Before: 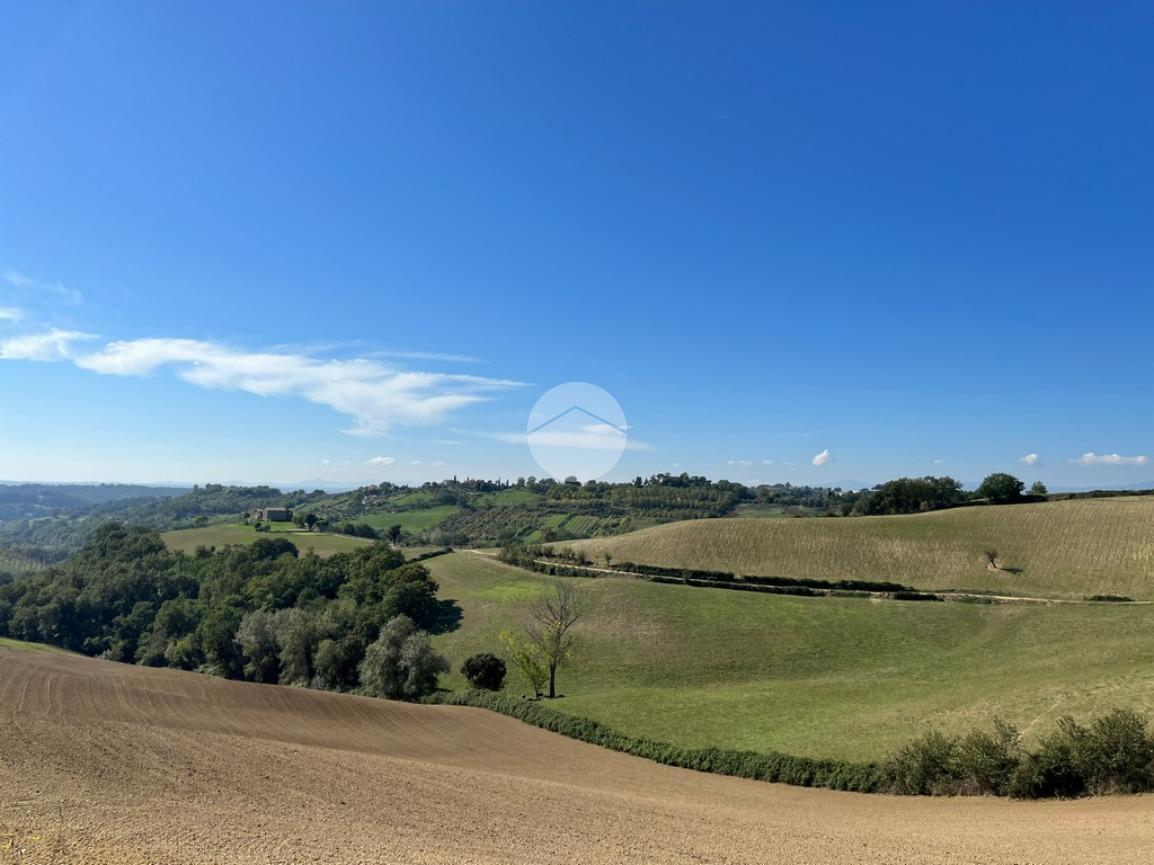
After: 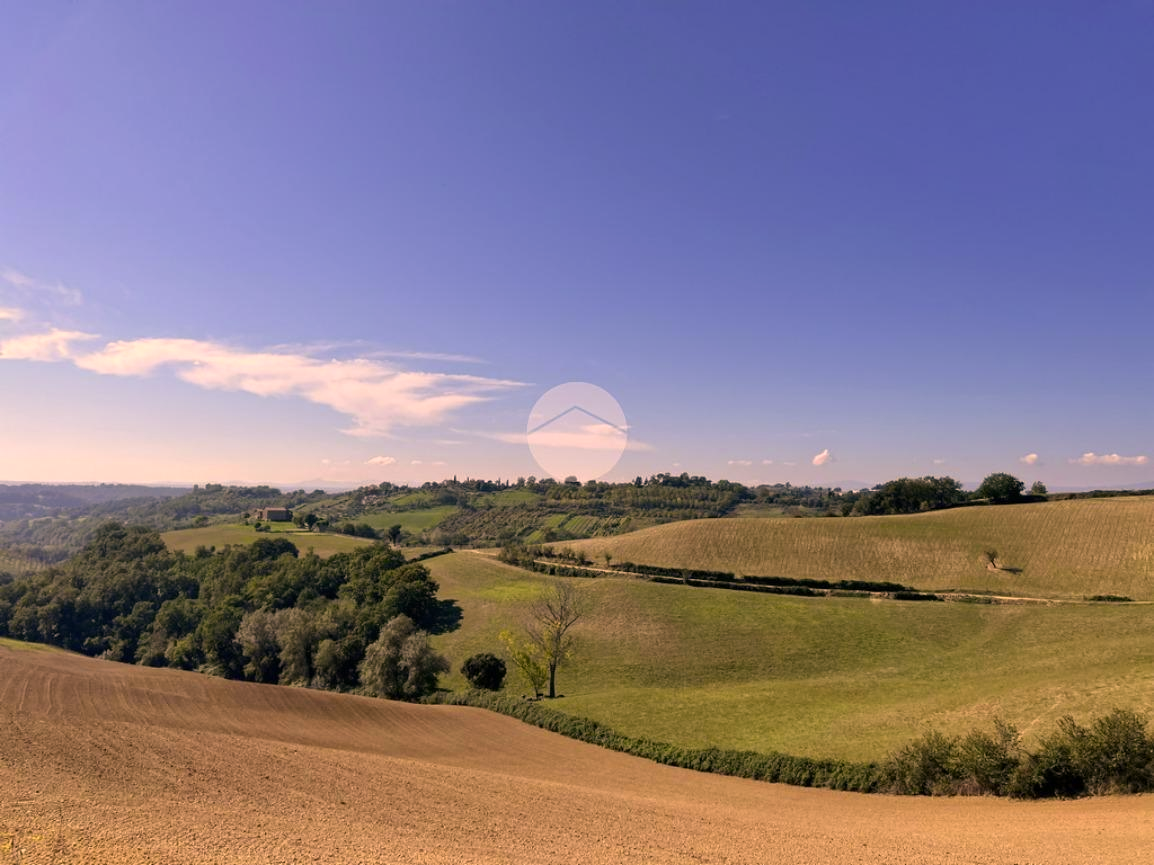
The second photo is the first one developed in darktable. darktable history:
tone equalizer: -8 EV -1.84 EV, -7 EV -1.16 EV, -6 EV -1.62 EV, smoothing diameter 25%, edges refinement/feathering 10, preserve details guided filter
color correction: highlights a* 21.88, highlights b* 22.25
